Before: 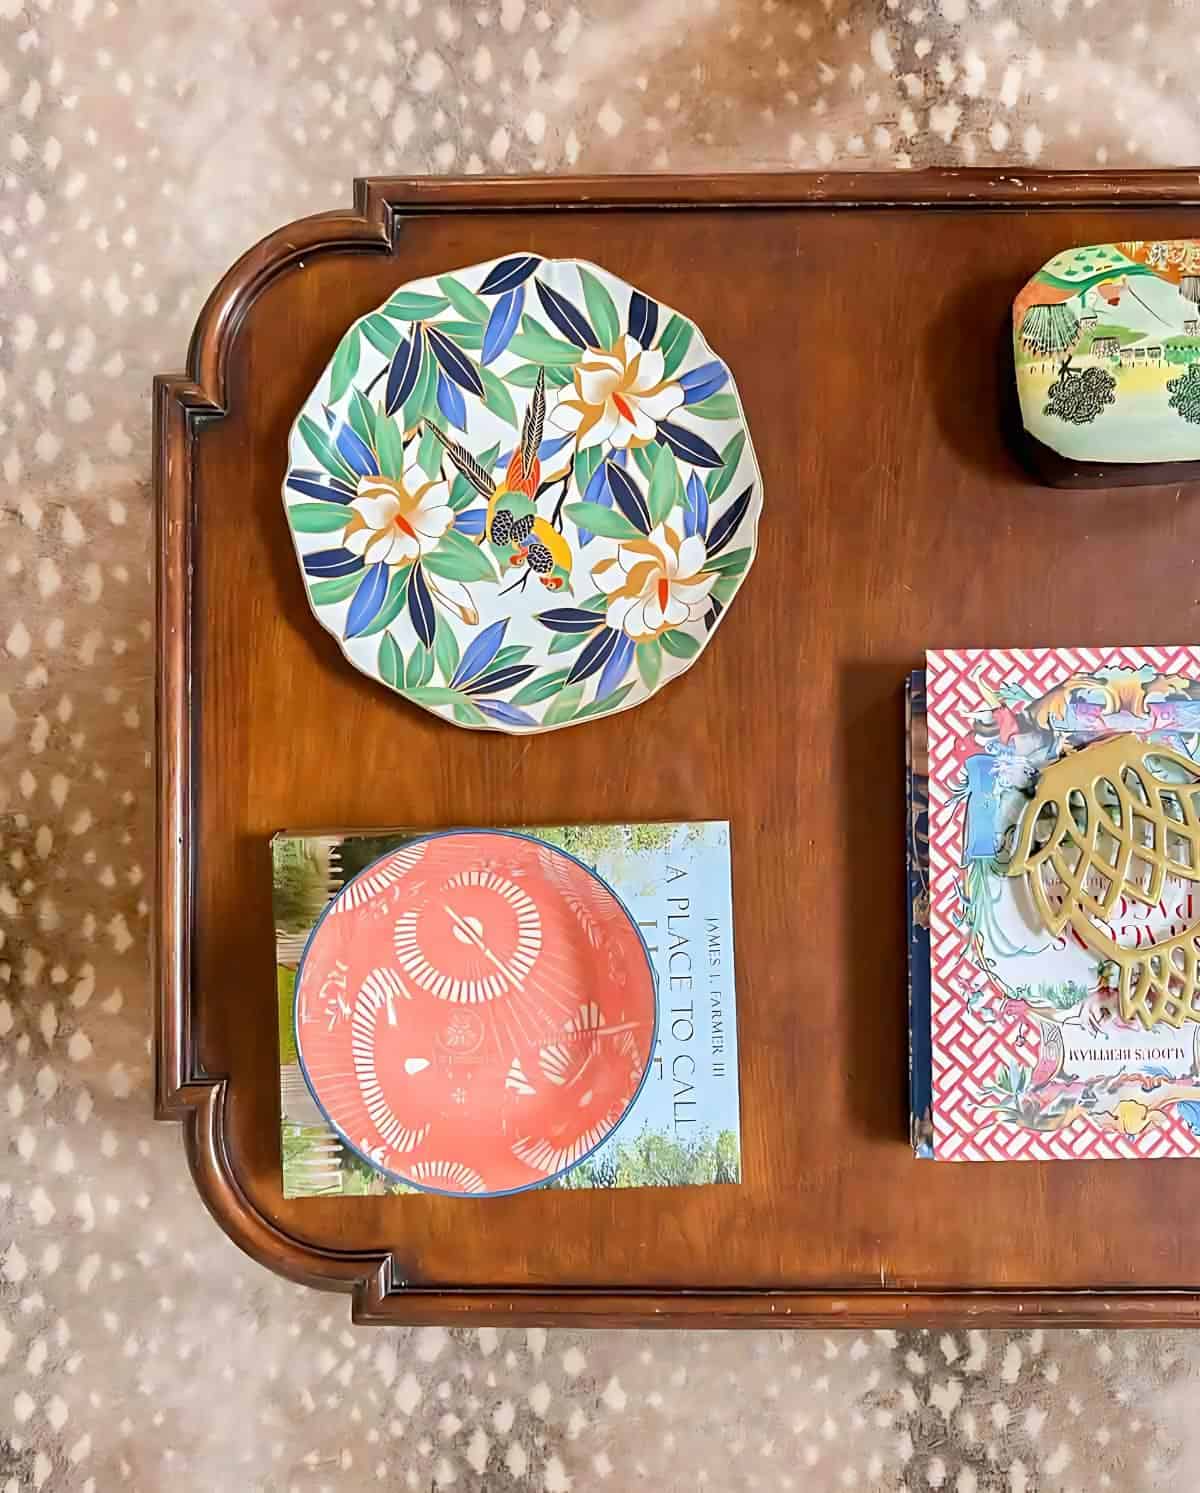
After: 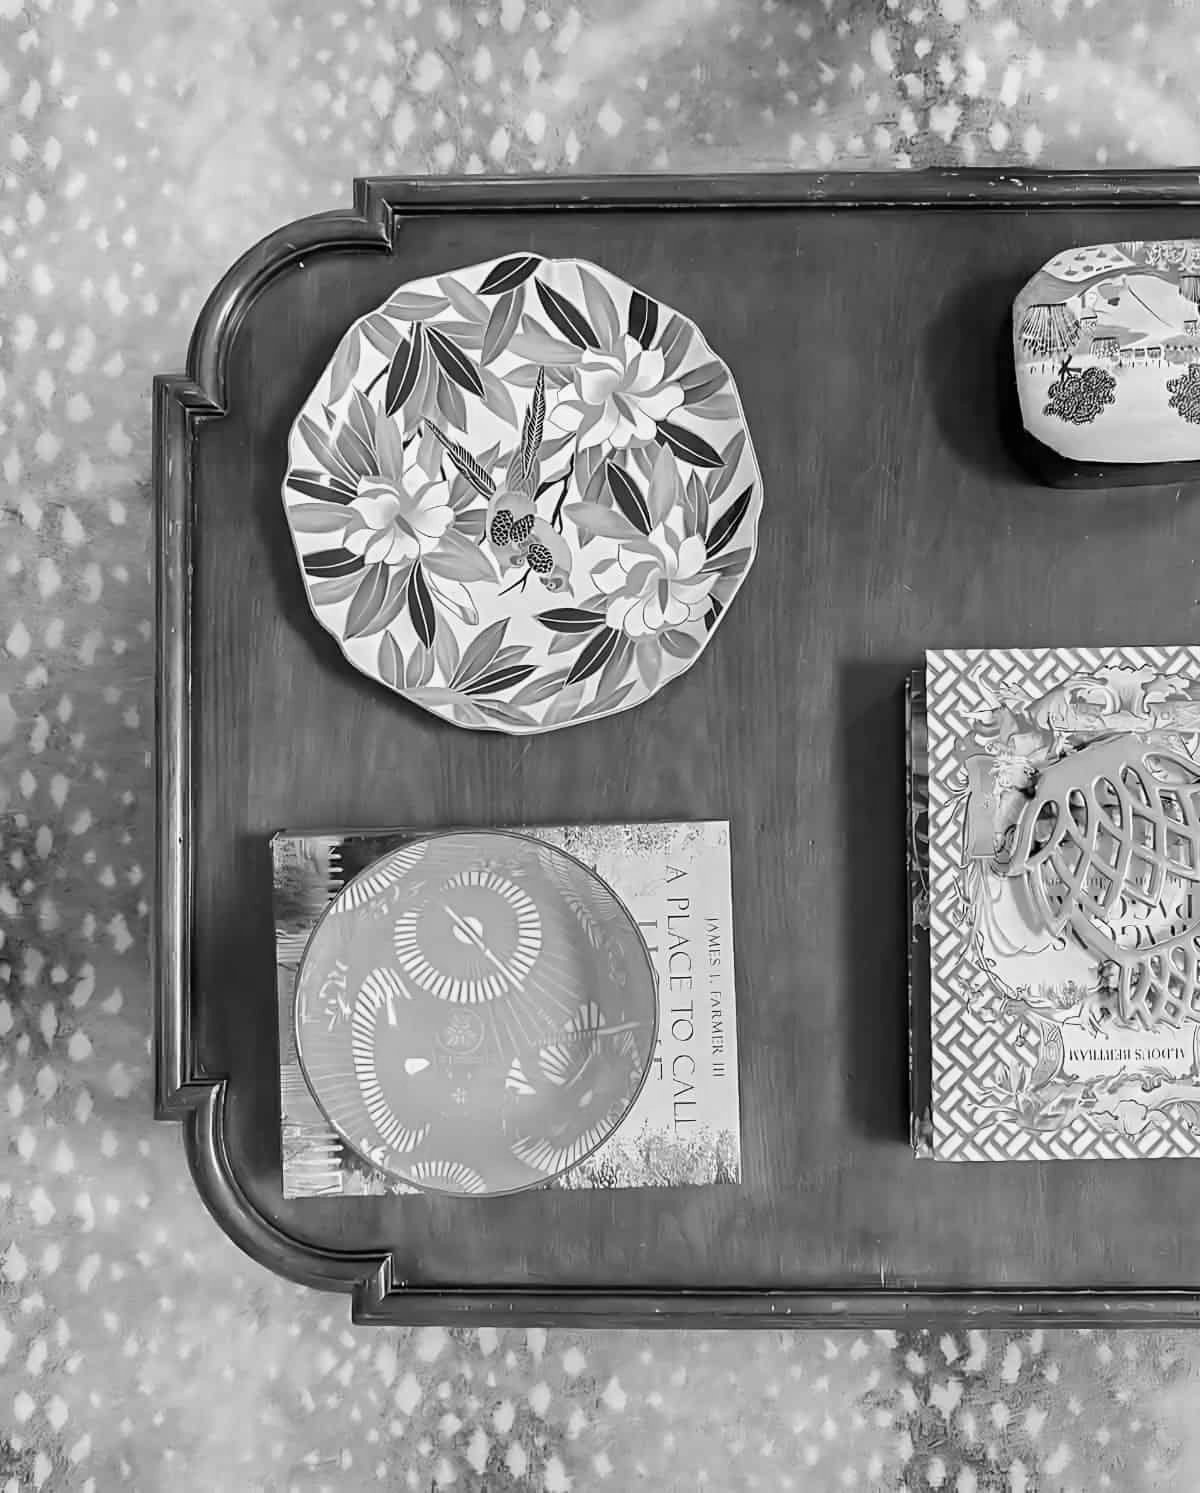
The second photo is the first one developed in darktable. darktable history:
exposure: exposure -0.048 EV, compensate highlight preservation false
monochrome: a -6.99, b 35.61, size 1.4
